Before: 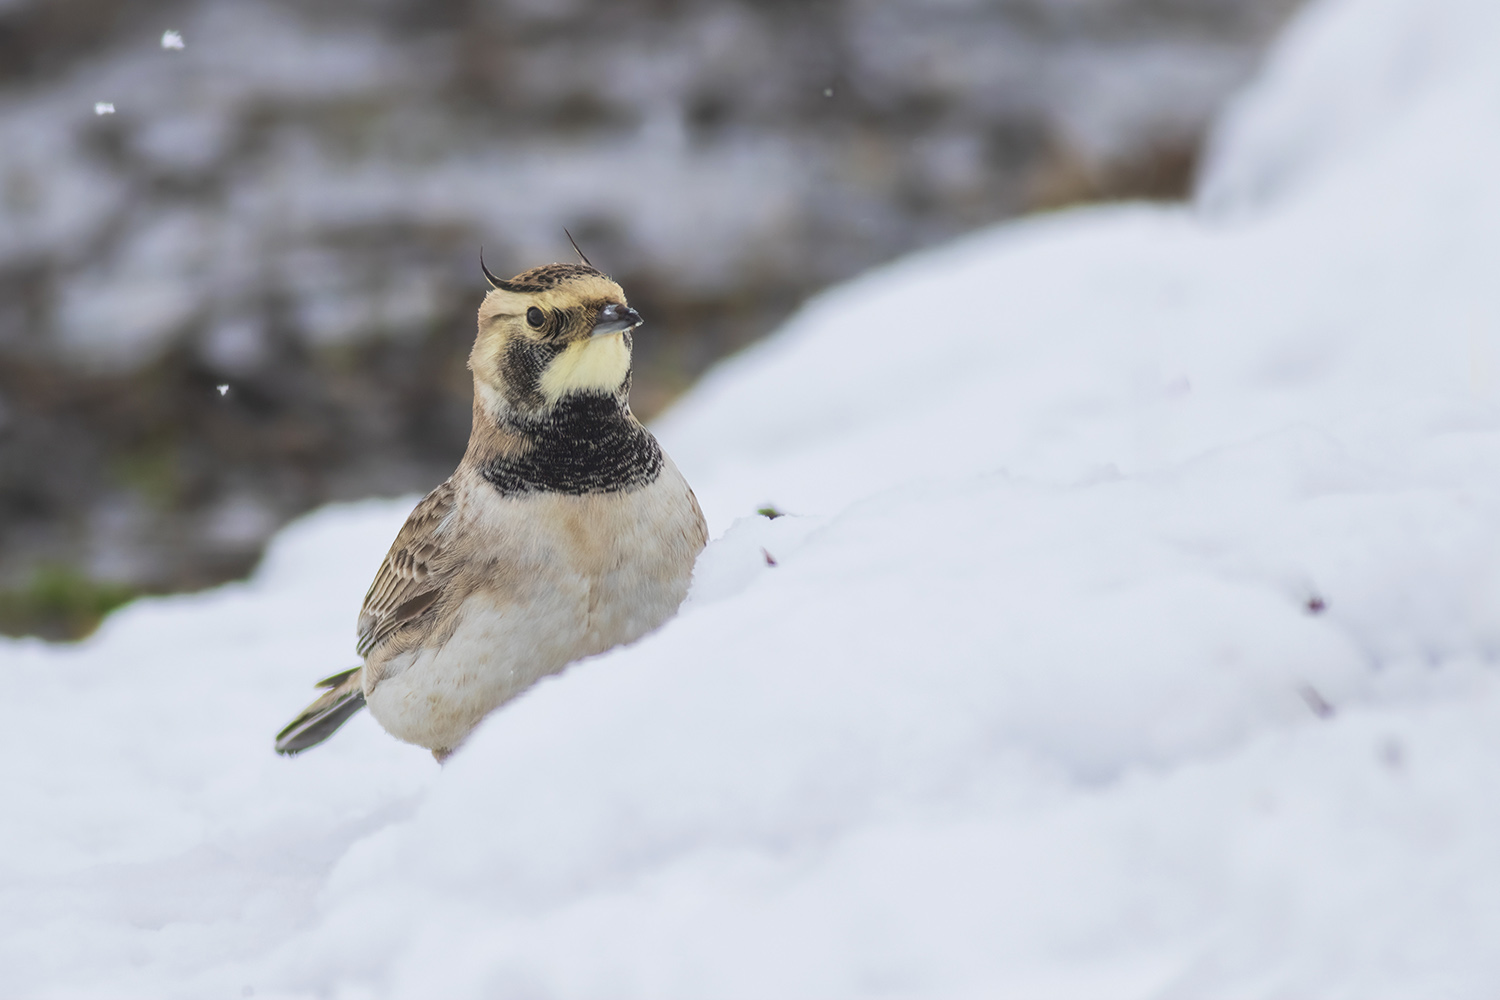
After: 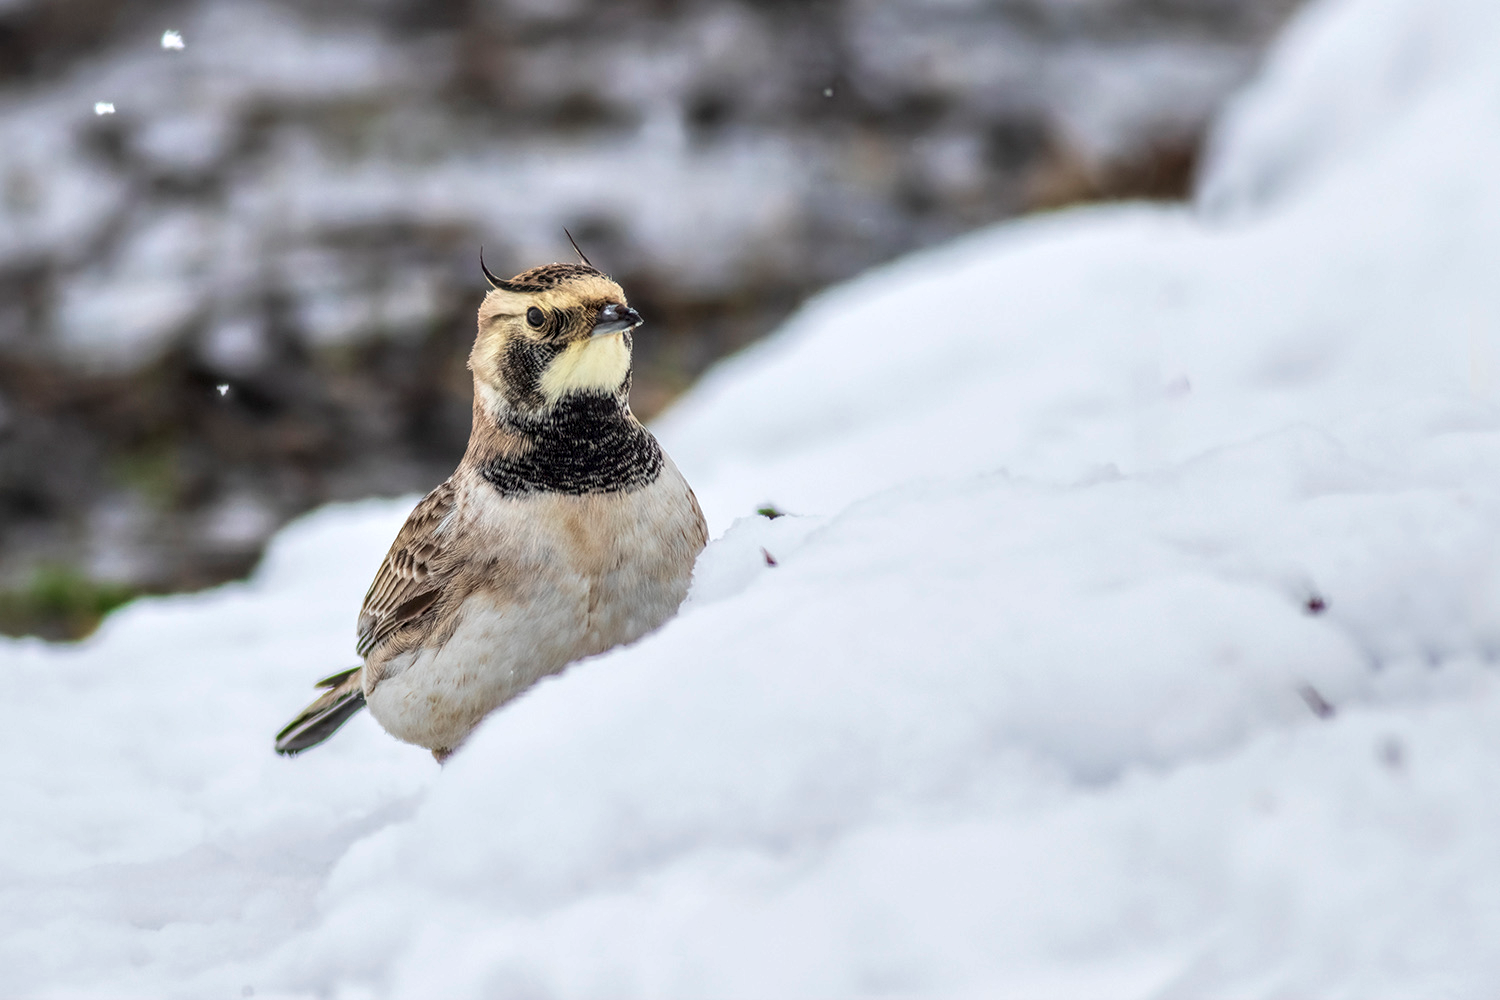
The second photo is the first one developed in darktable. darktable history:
local contrast: highlights 79%, shadows 56%, detail 175%, midtone range 0.421
